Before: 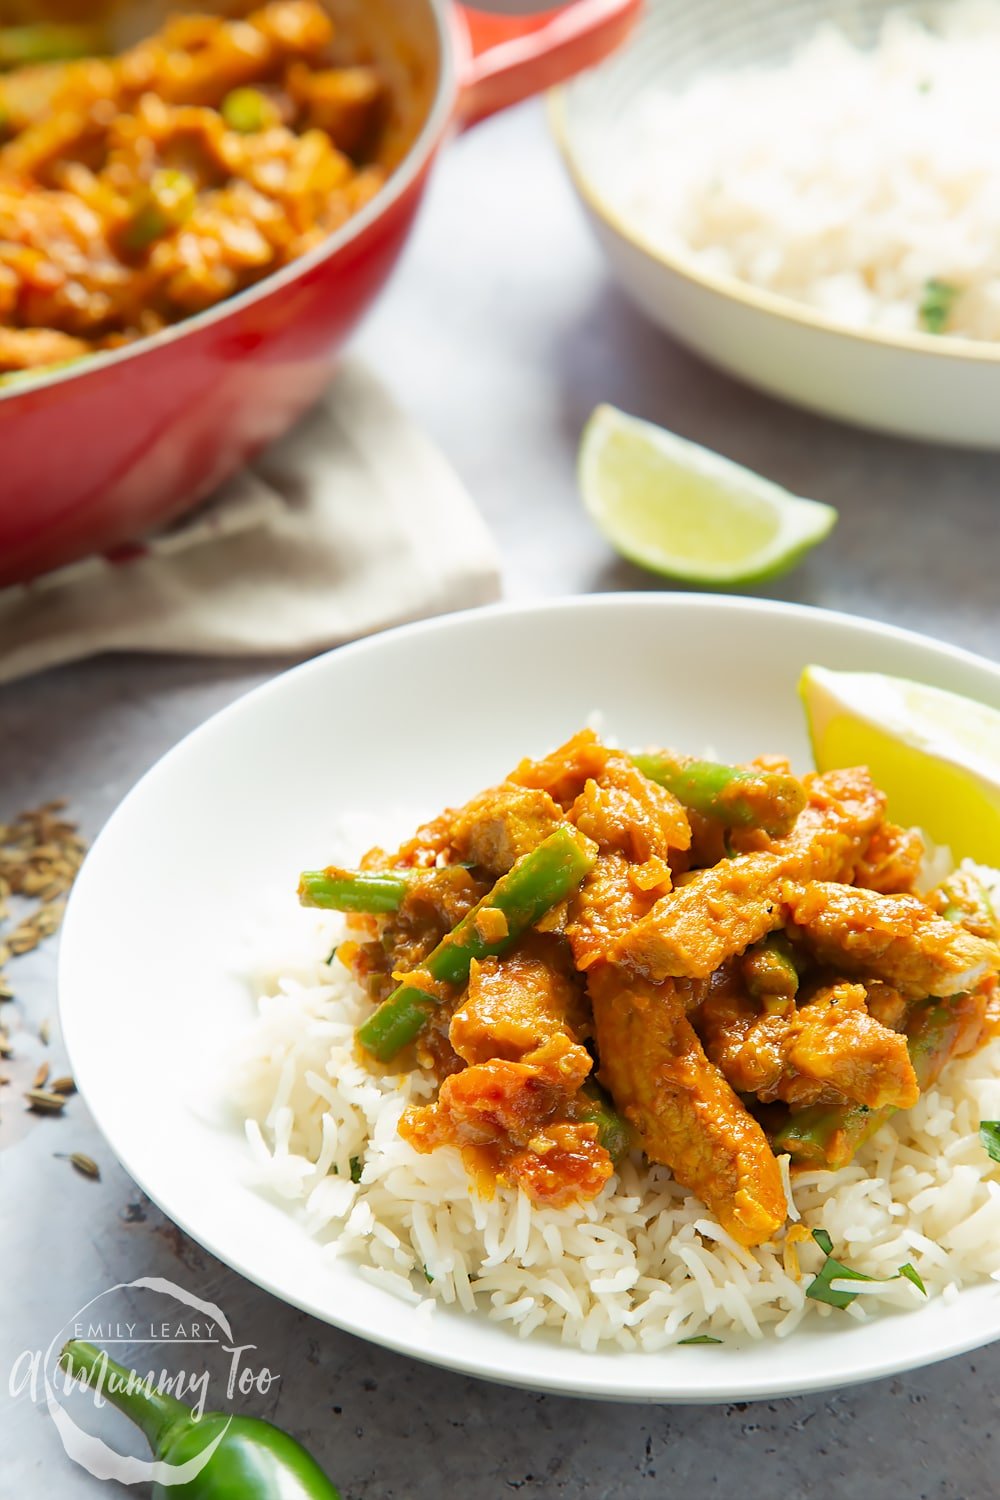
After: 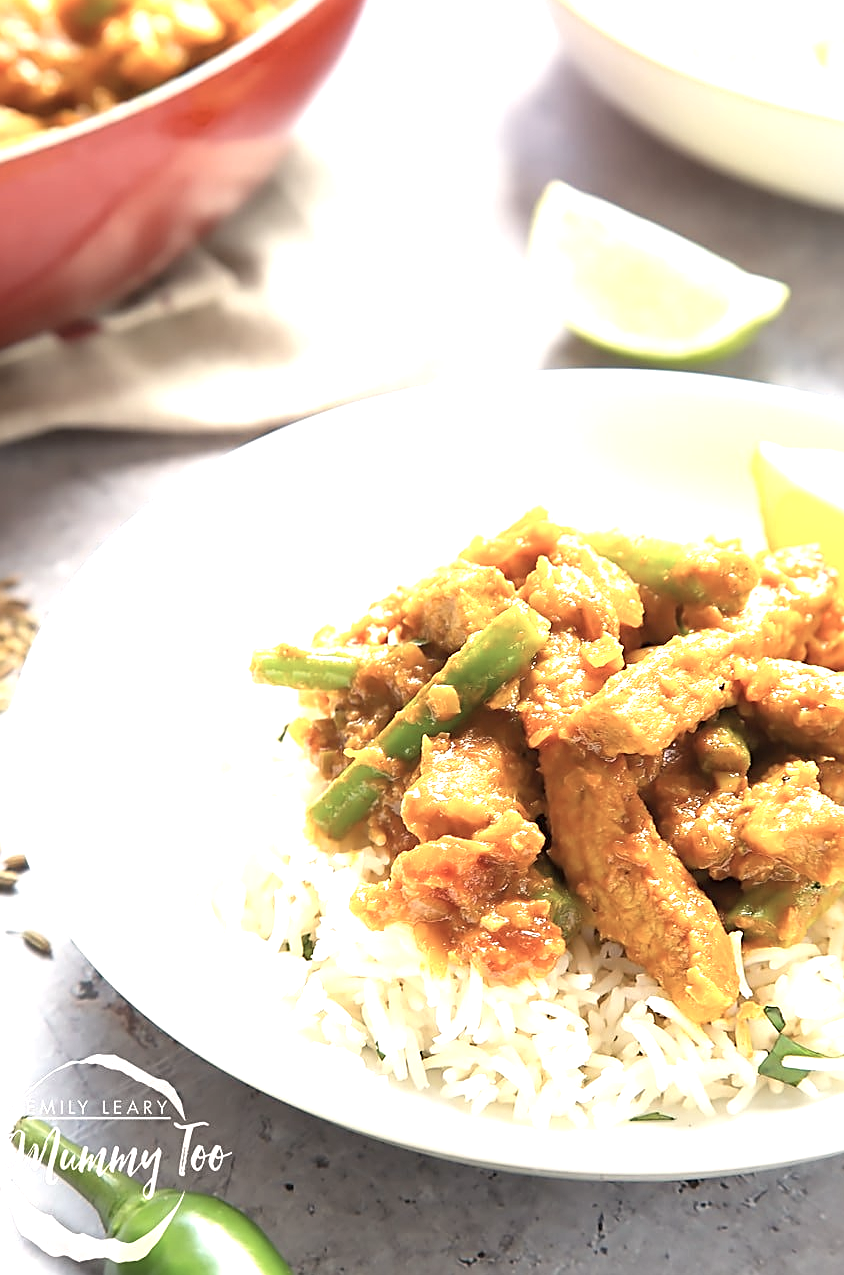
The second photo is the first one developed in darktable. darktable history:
sharpen: on, module defaults
exposure: black level correction 0, exposure 1.107 EV, compensate highlight preservation false
crop and rotate: left 4.86%, top 14.978%, right 10.642%
color correction: highlights a* 5.5, highlights b* 5.26, saturation 0.668
